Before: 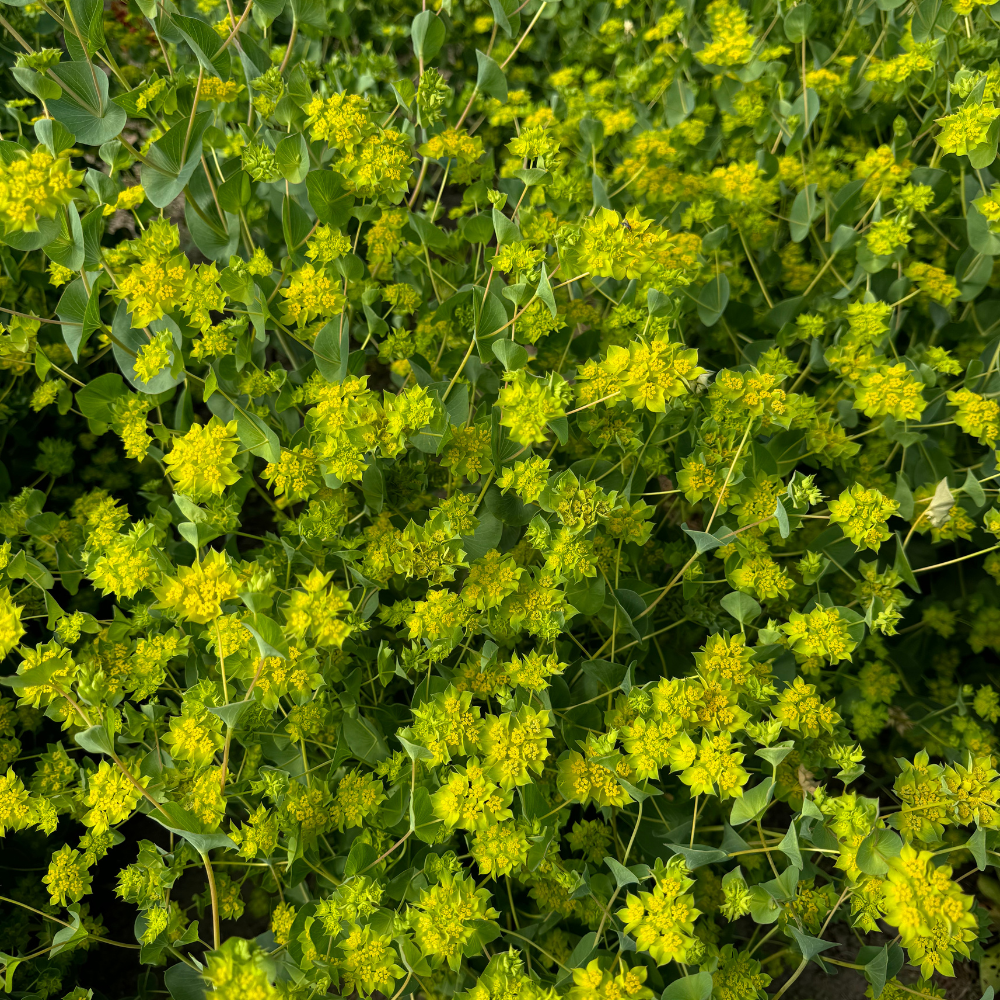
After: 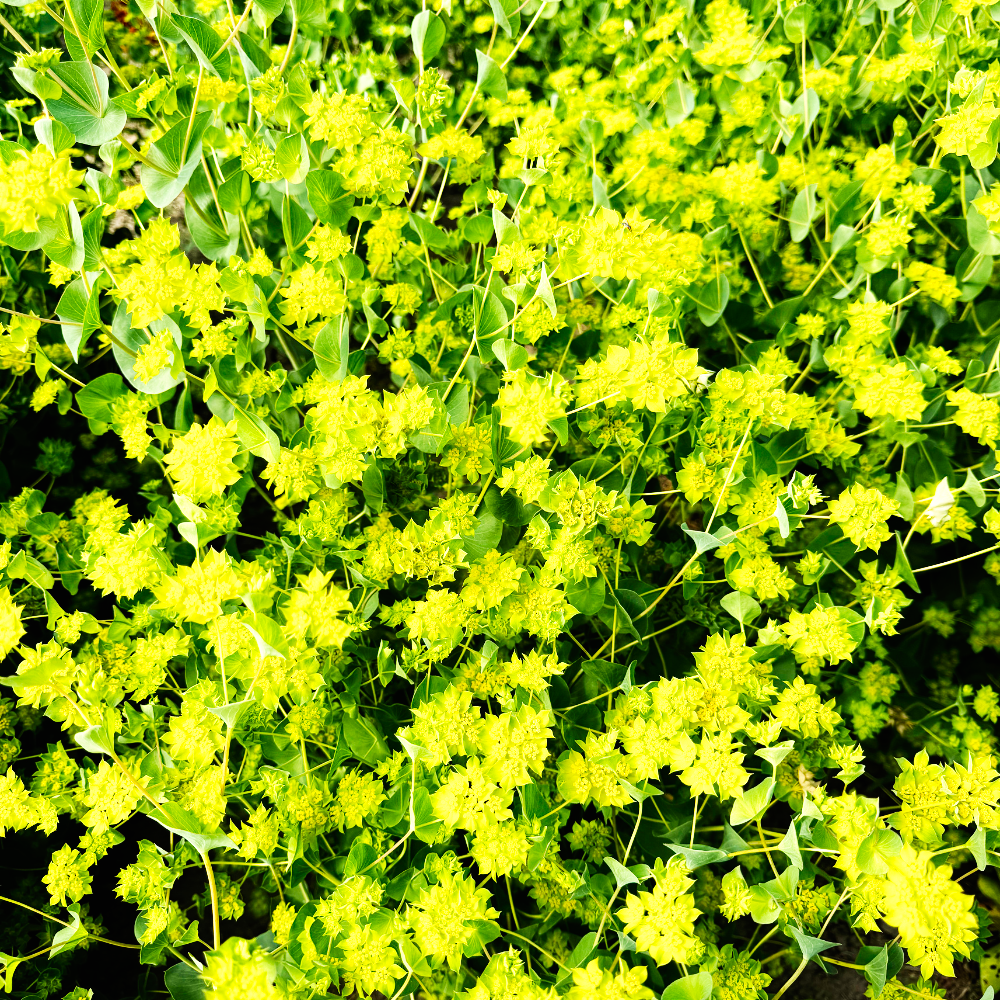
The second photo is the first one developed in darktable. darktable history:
tone equalizer: -8 EV -0.428 EV, -7 EV -0.378 EV, -6 EV -0.294 EV, -5 EV -0.21 EV, -3 EV 0.229 EV, -2 EV 0.354 EV, -1 EV 0.41 EV, +0 EV 0.442 EV
base curve: curves: ch0 [(0, 0) (0.007, 0.004) (0.027, 0.03) (0.046, 0.07) (0.207, 0.54) (0.442, 0.872) (0.673, 0.972) (1, 1)], preserve colors none
contrast brightness saturation: contrast 0.101, brightness 0.04, saturation 0.085
